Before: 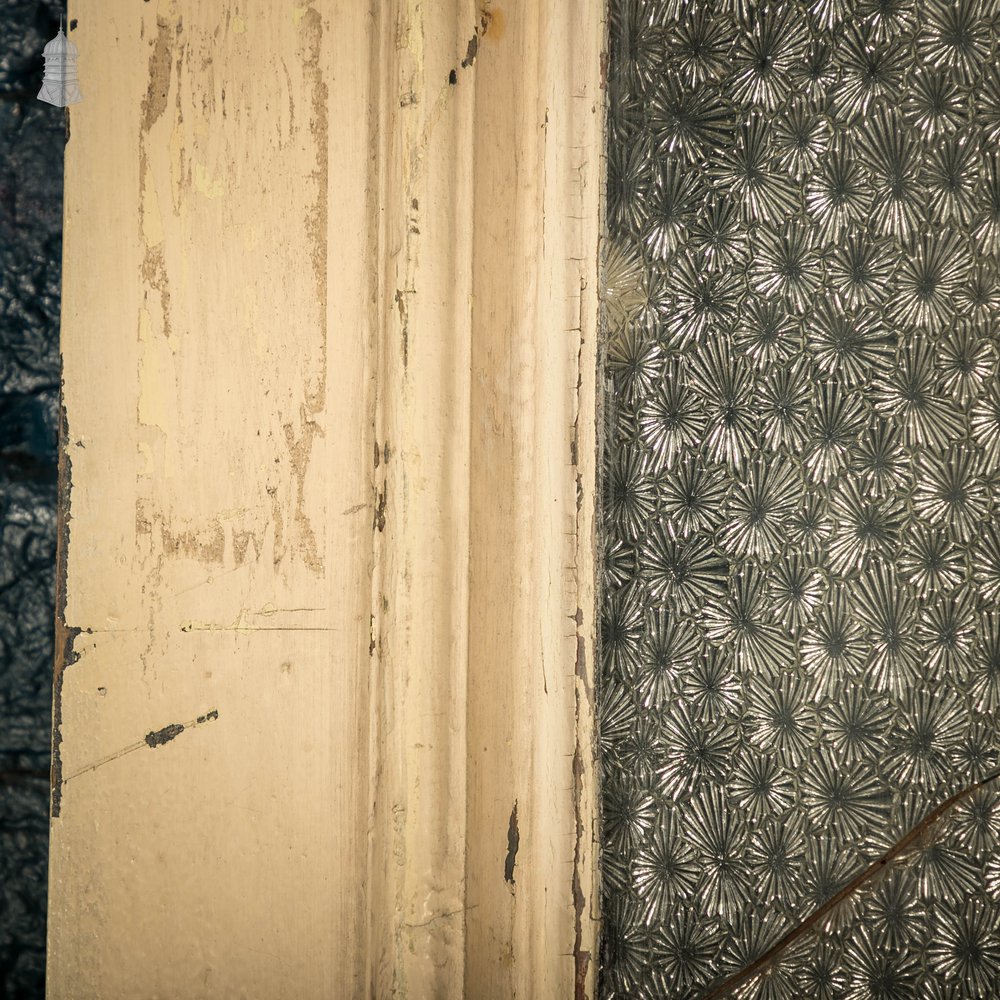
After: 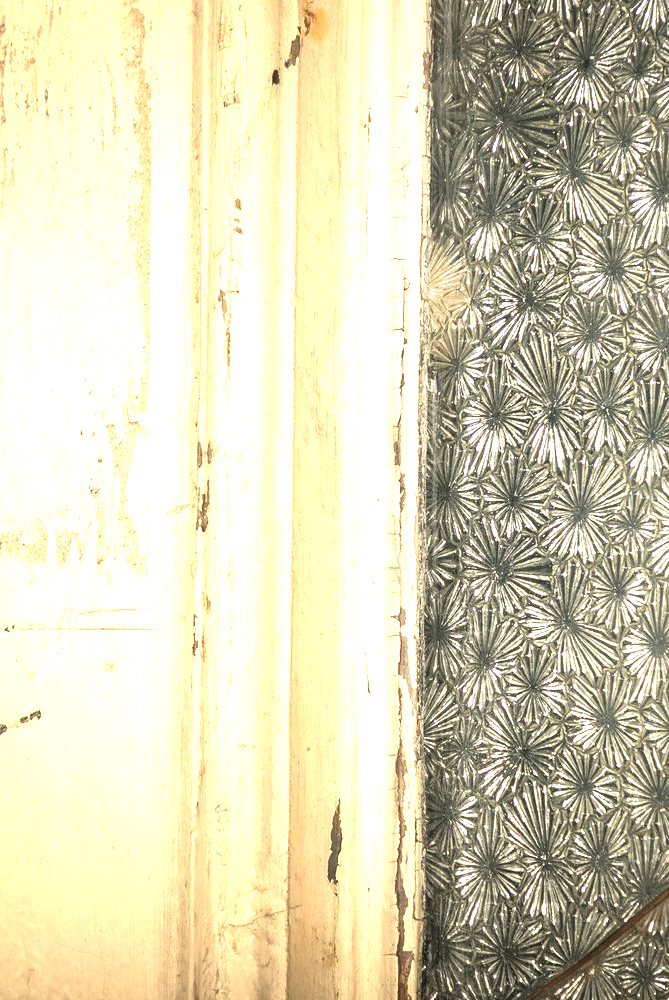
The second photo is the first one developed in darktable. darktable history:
crop and rotate: left 17.798%, right 15.254%
exposure: black level correction -0.002, exposure 1.343 EV, compensate highlight preservation false
